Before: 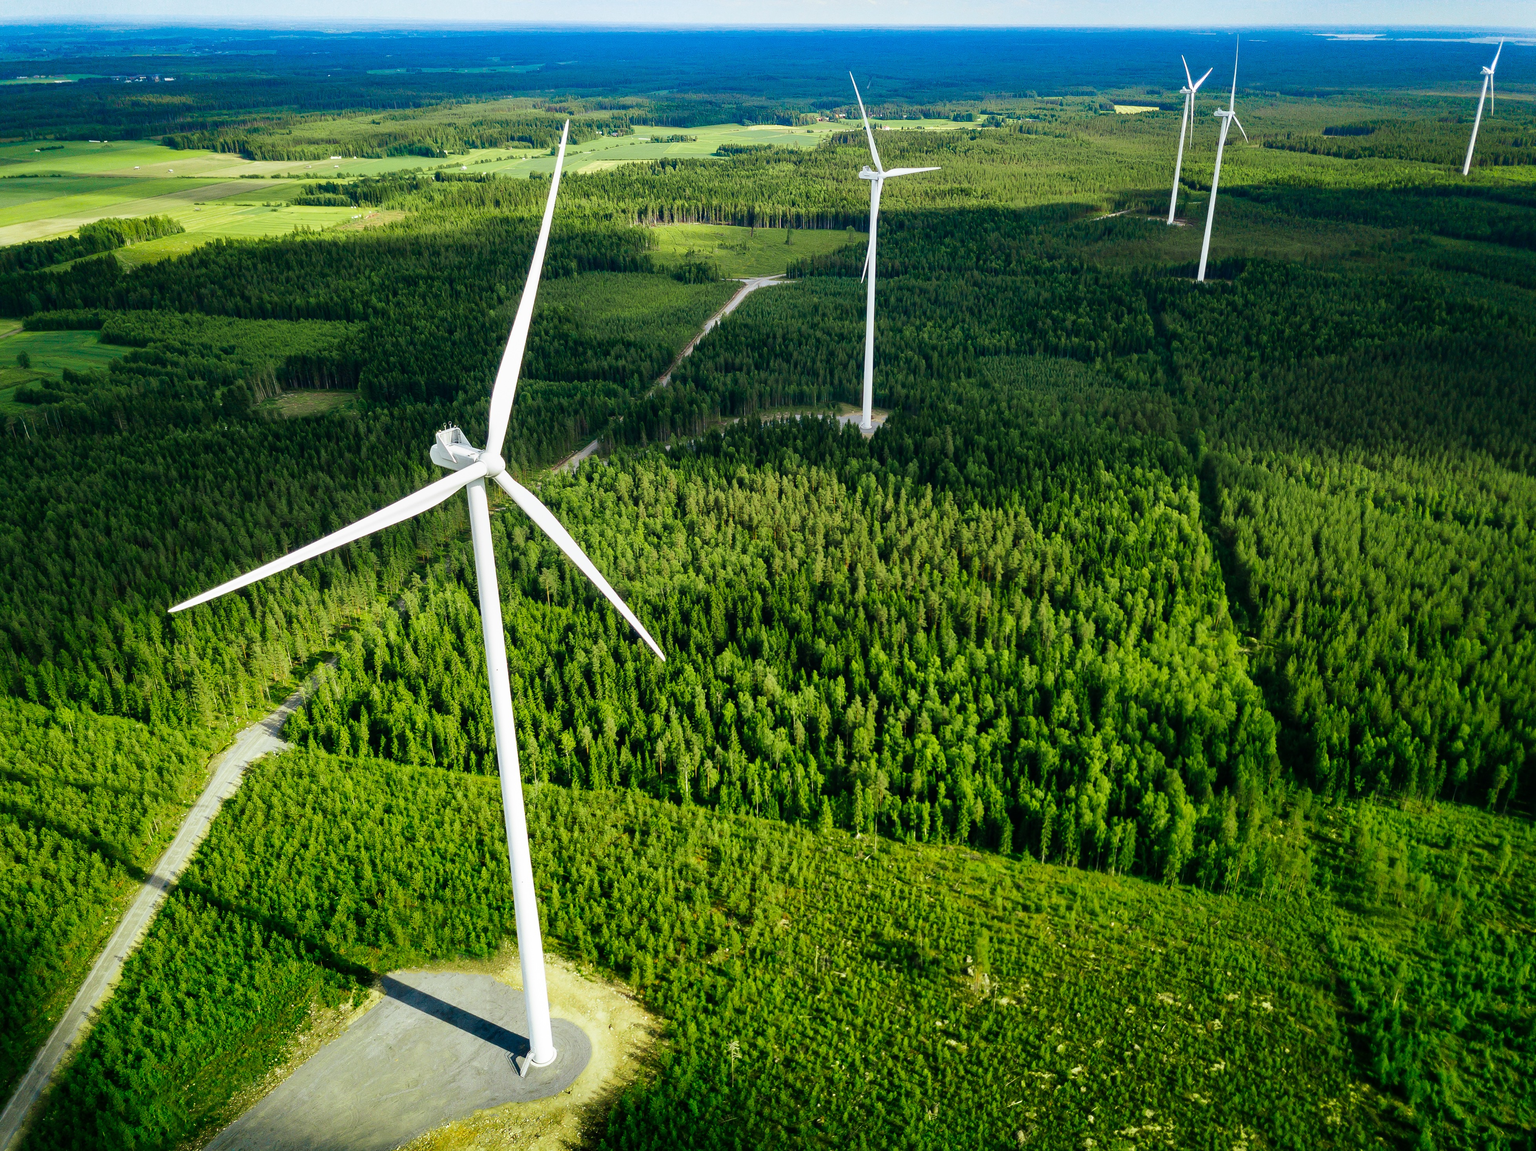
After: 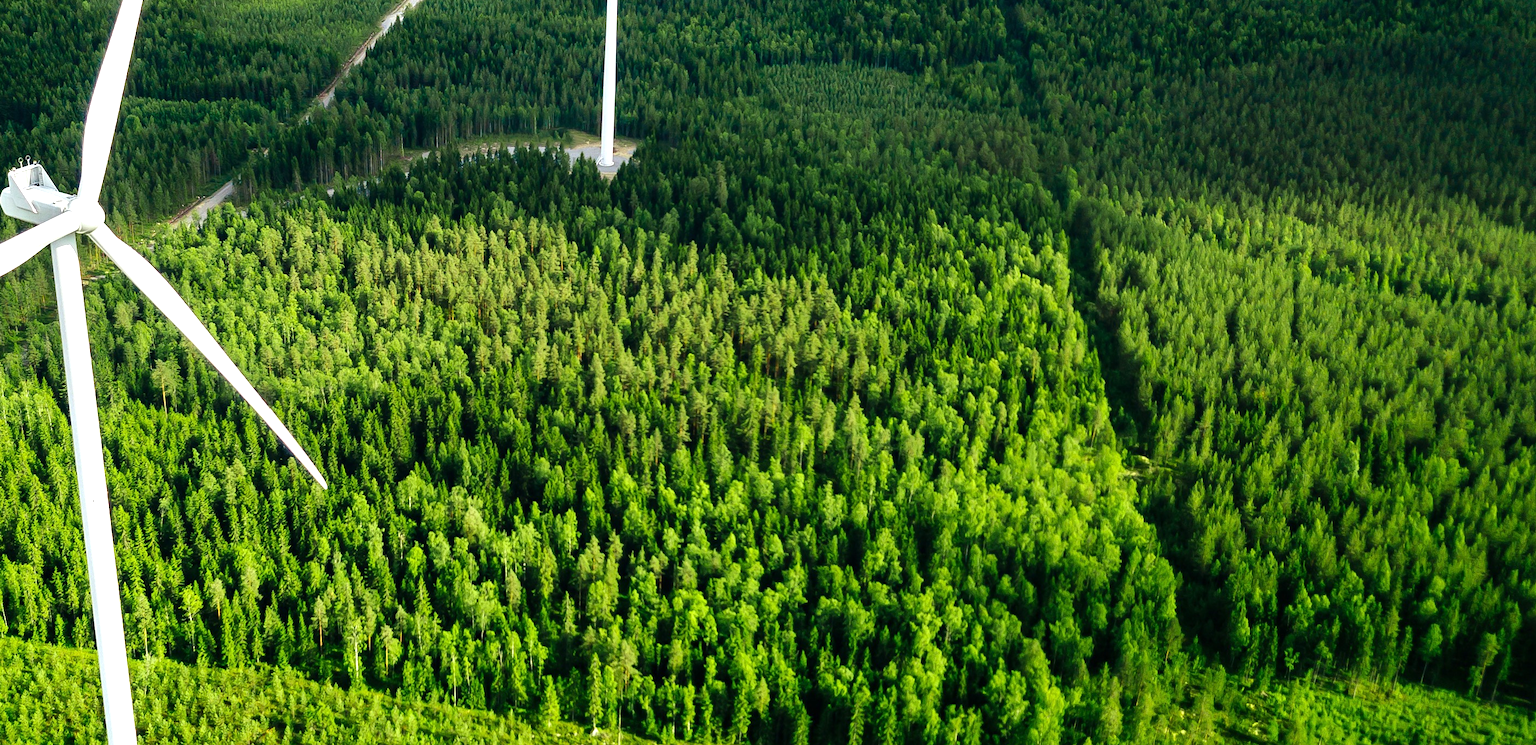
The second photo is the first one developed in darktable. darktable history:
crop and rotate: left 28.008%, top 26.926%, bottom 26.464%
exposure: exposure 0.565 EV, compensate highlight preservation false
